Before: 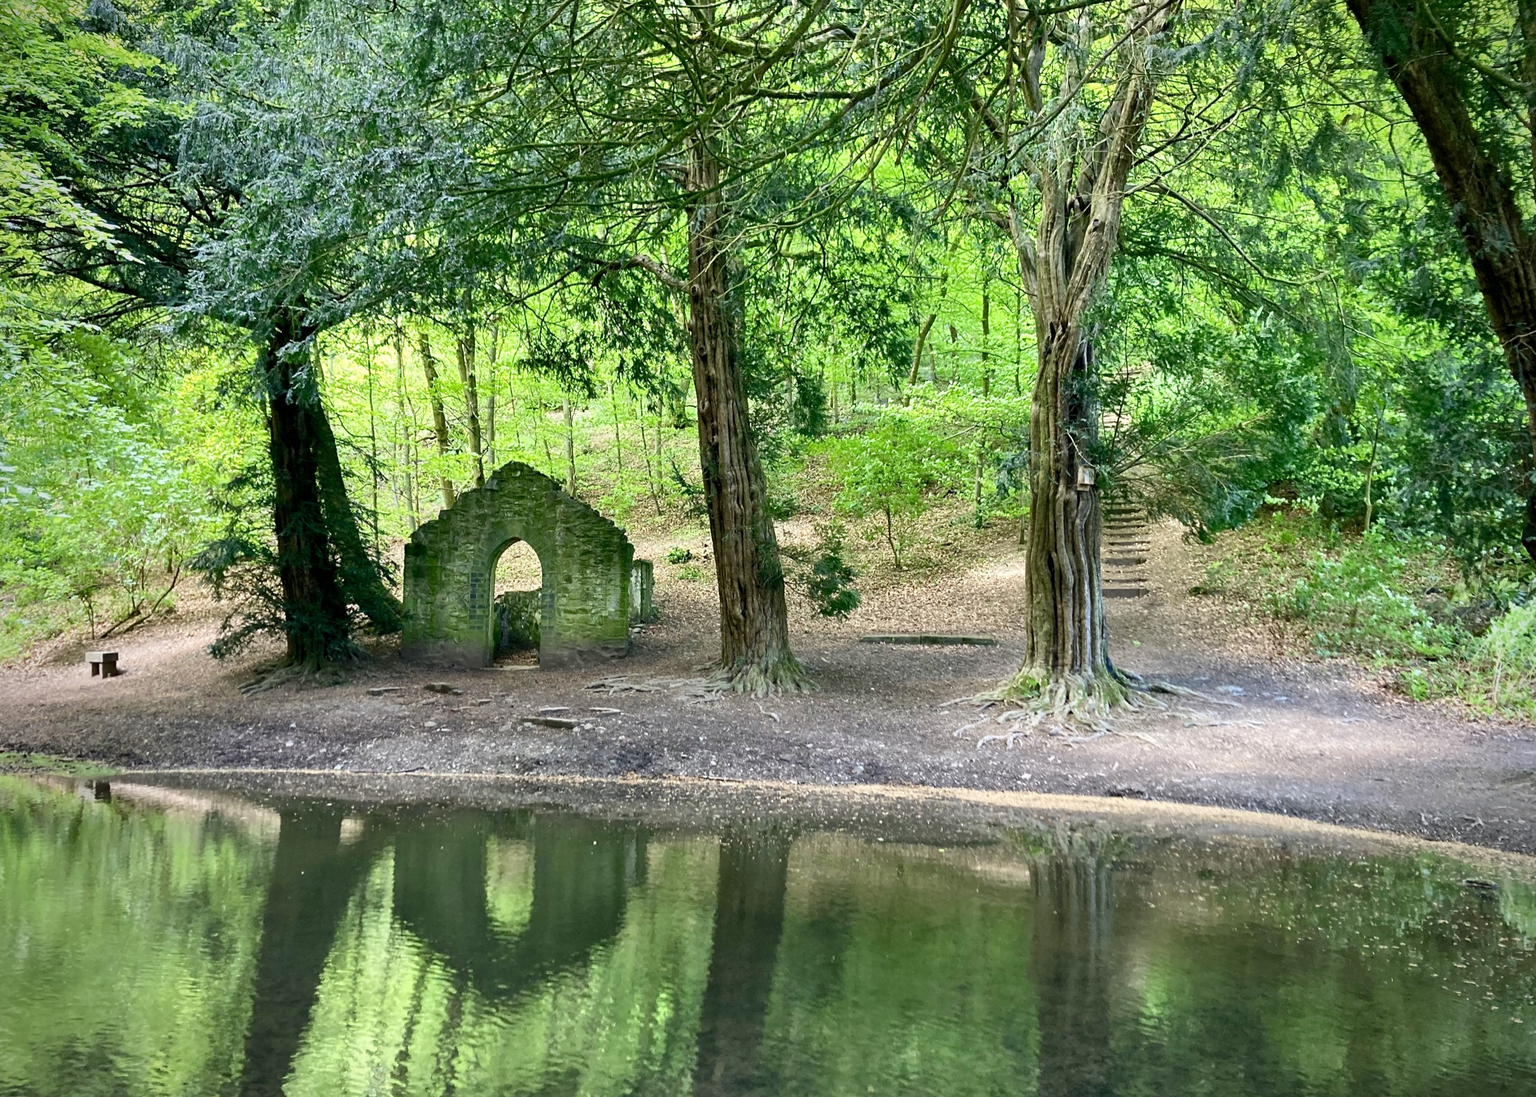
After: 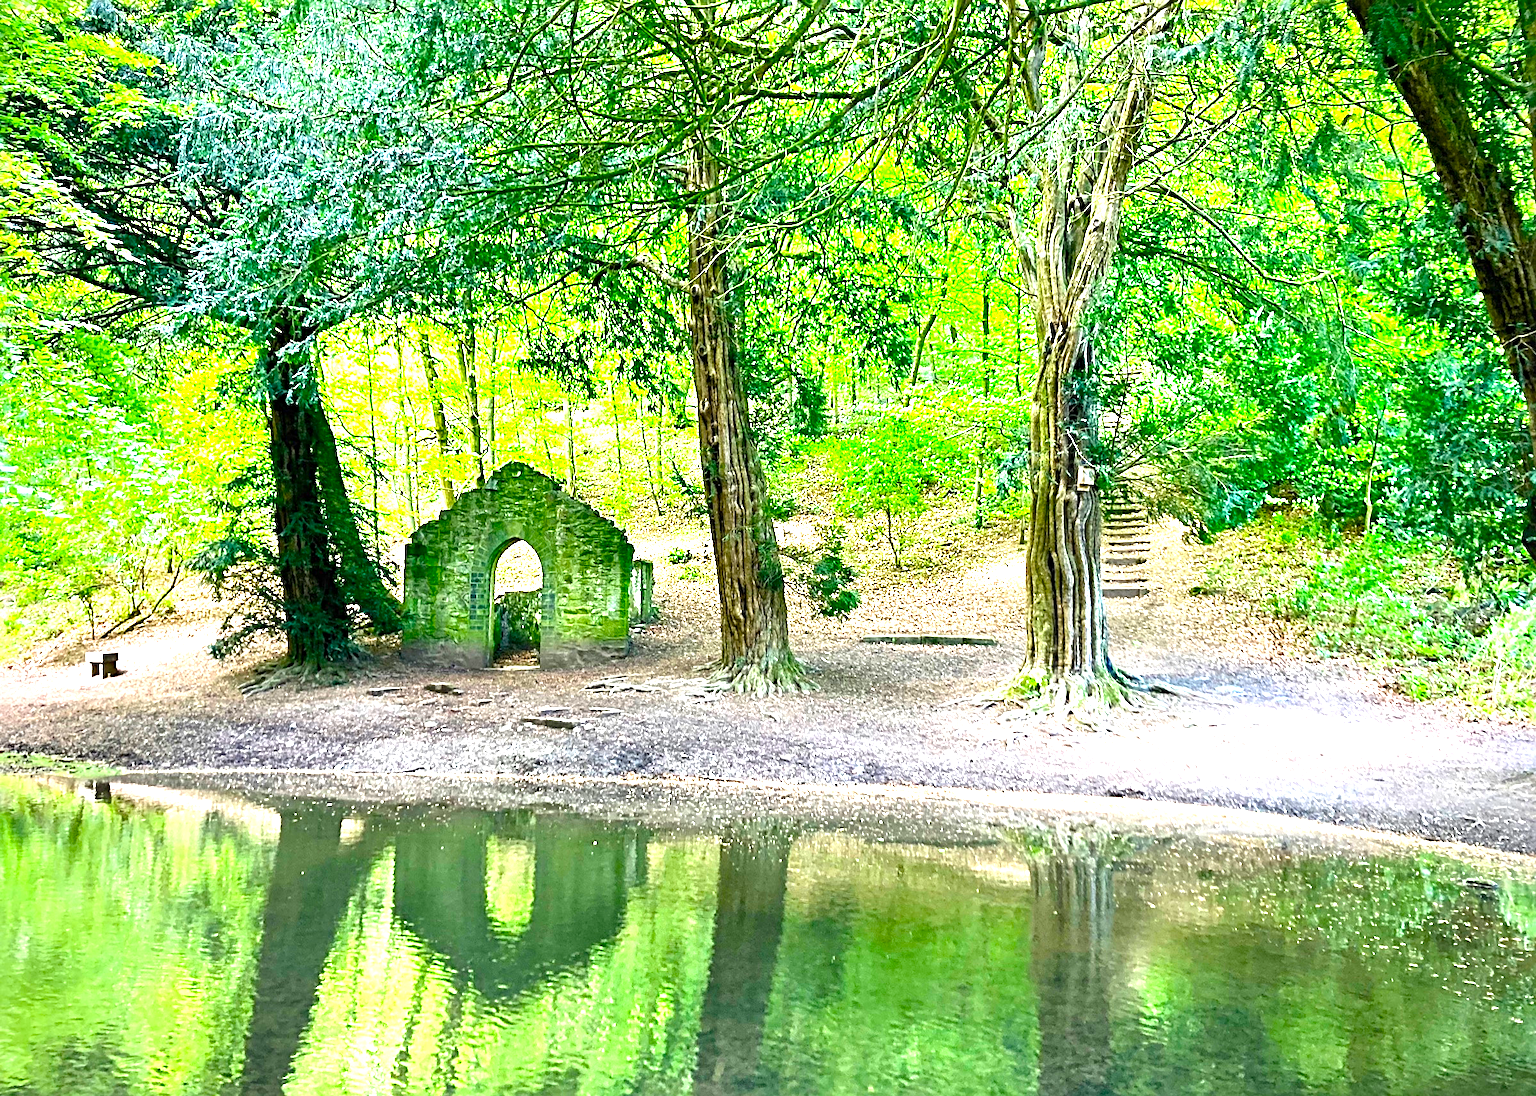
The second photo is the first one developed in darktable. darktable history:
sharpen: radius 4.883
exposure: black level correction 0, exposure 1.55 EV, compensate exposure bias true, compensate highlight preservation false
color balance: output saturation 120%
